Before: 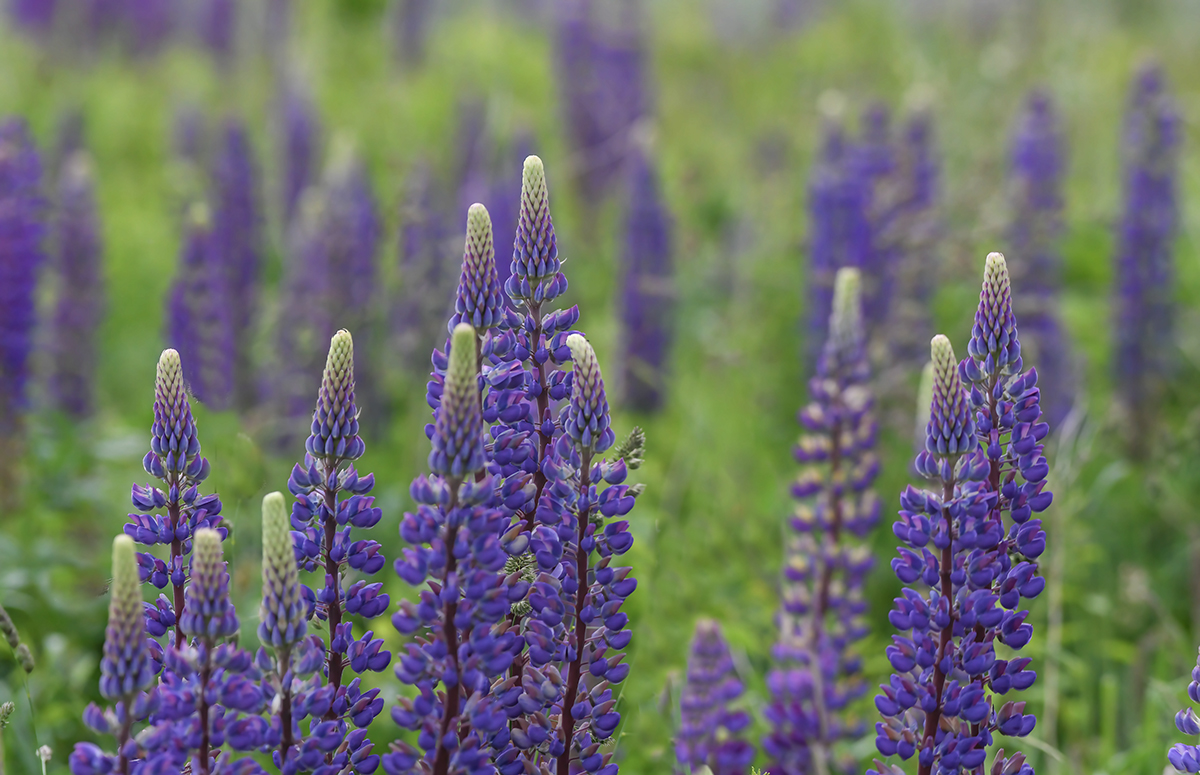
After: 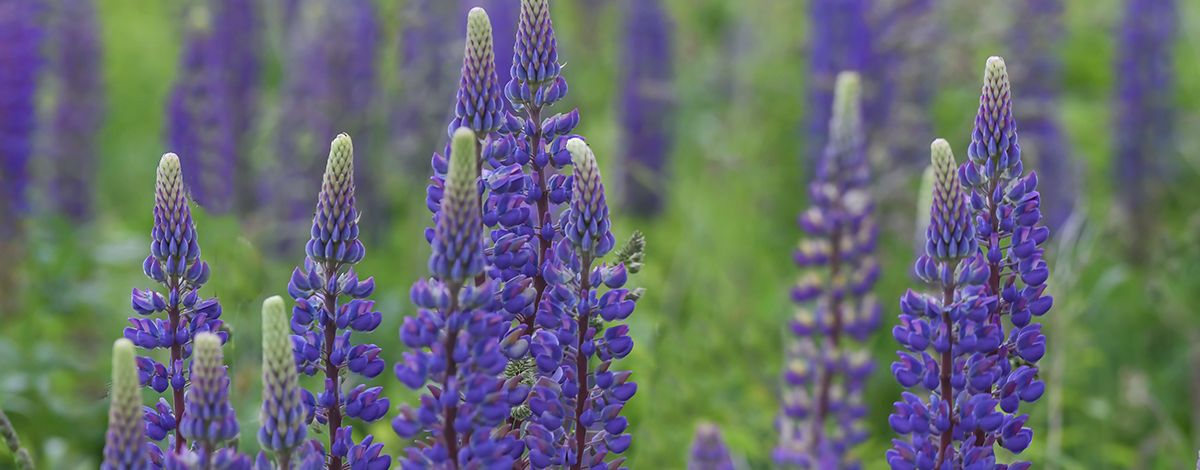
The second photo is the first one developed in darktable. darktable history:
crop and rotate: top 25.357%, bottom 13.942%
white balance: red 0.967, blue 1.049
shadows and highlights: on, module defaults
